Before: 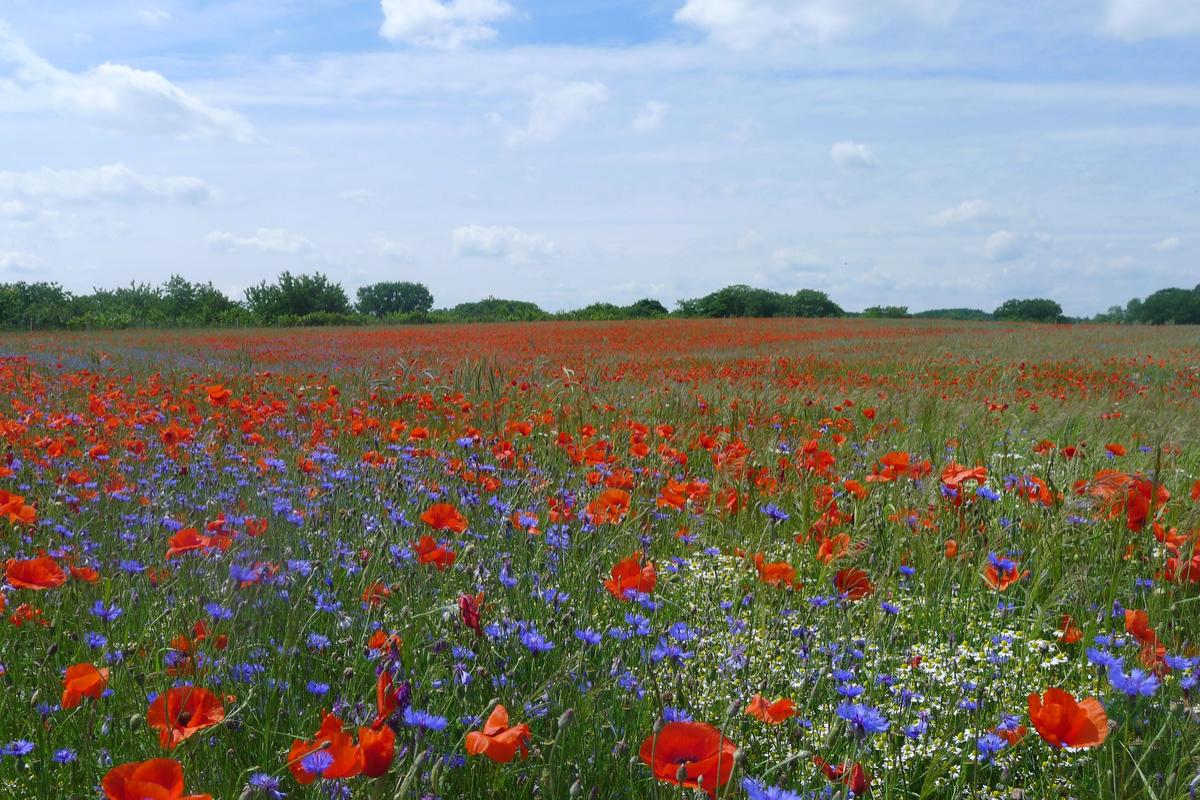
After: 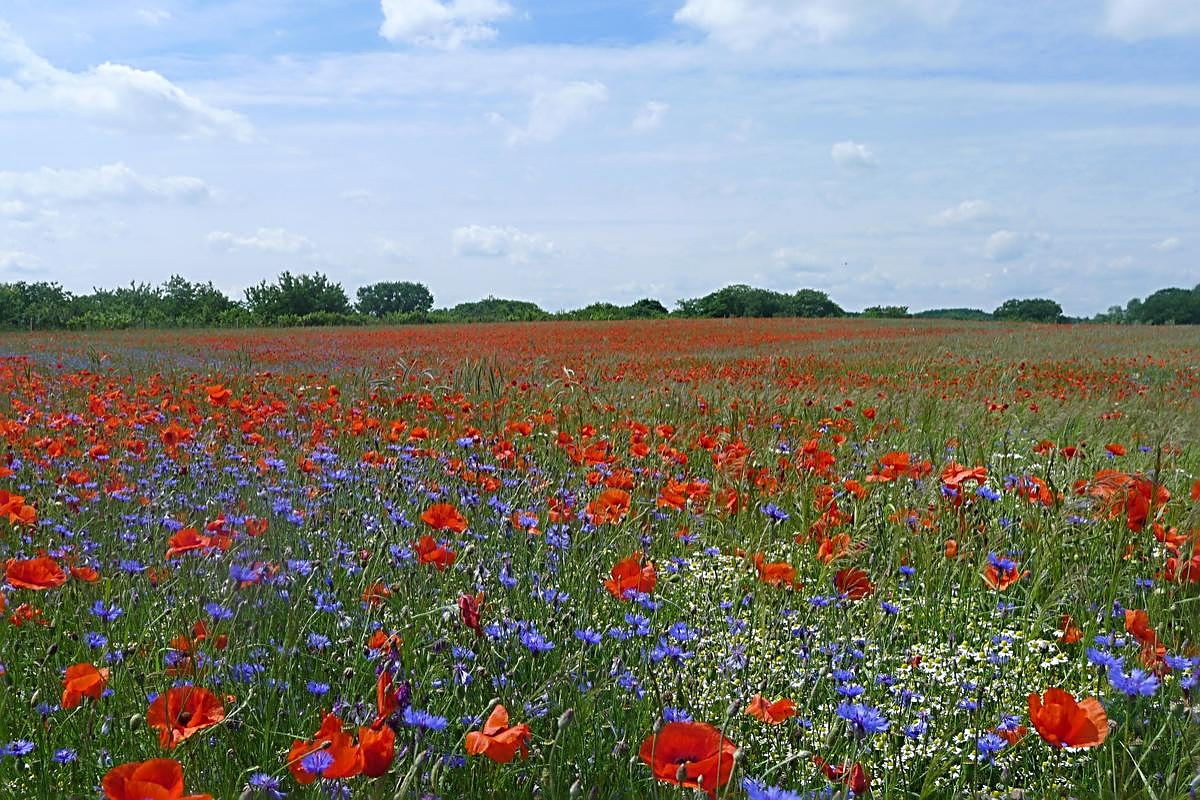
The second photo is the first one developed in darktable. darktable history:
sharpen: radius 2.837, amount 0.702
